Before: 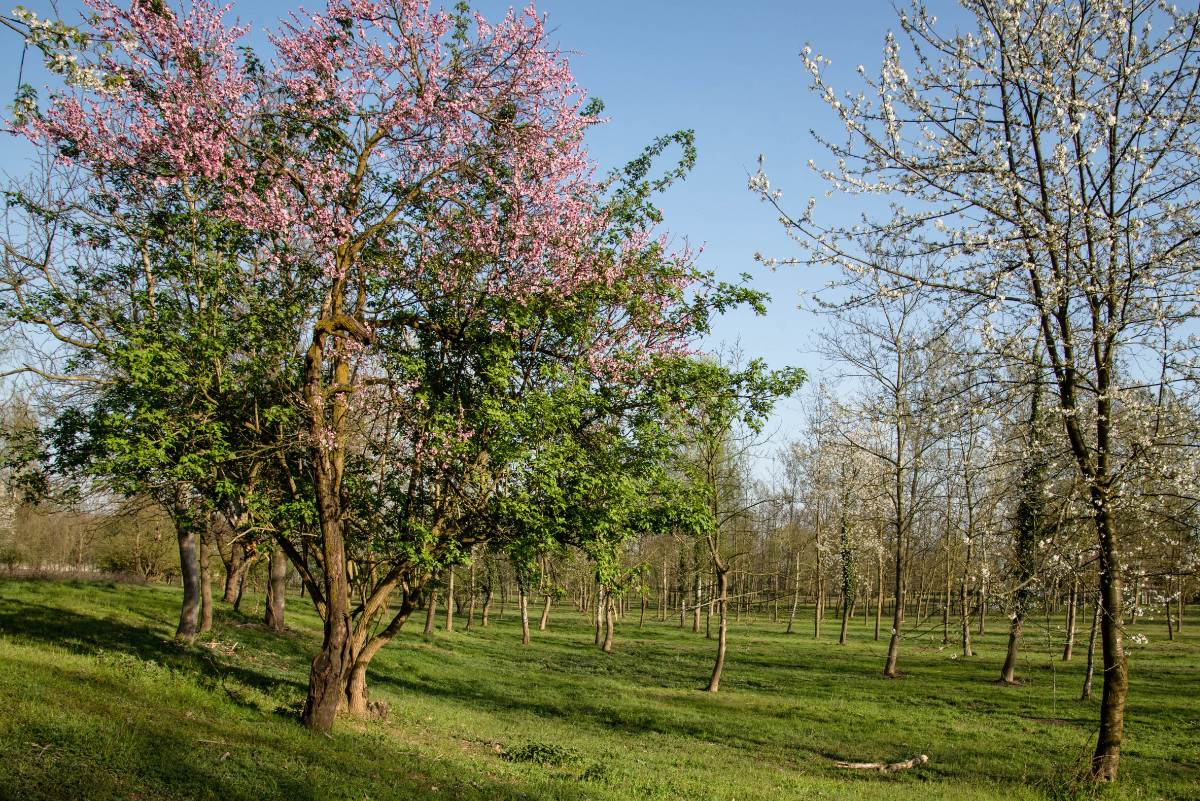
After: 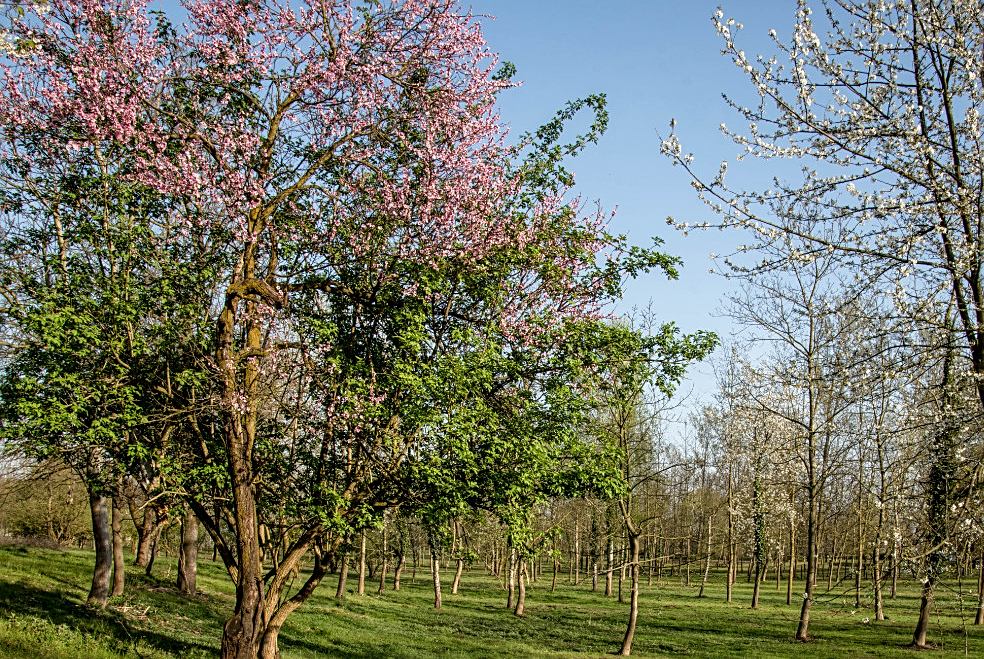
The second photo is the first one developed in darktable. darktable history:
local contrast: on, module defaults
sharpen: on, module defaults
crop and rotate: left 7.394%, top 4.597%, right 10.54%, bottom 13.116%
